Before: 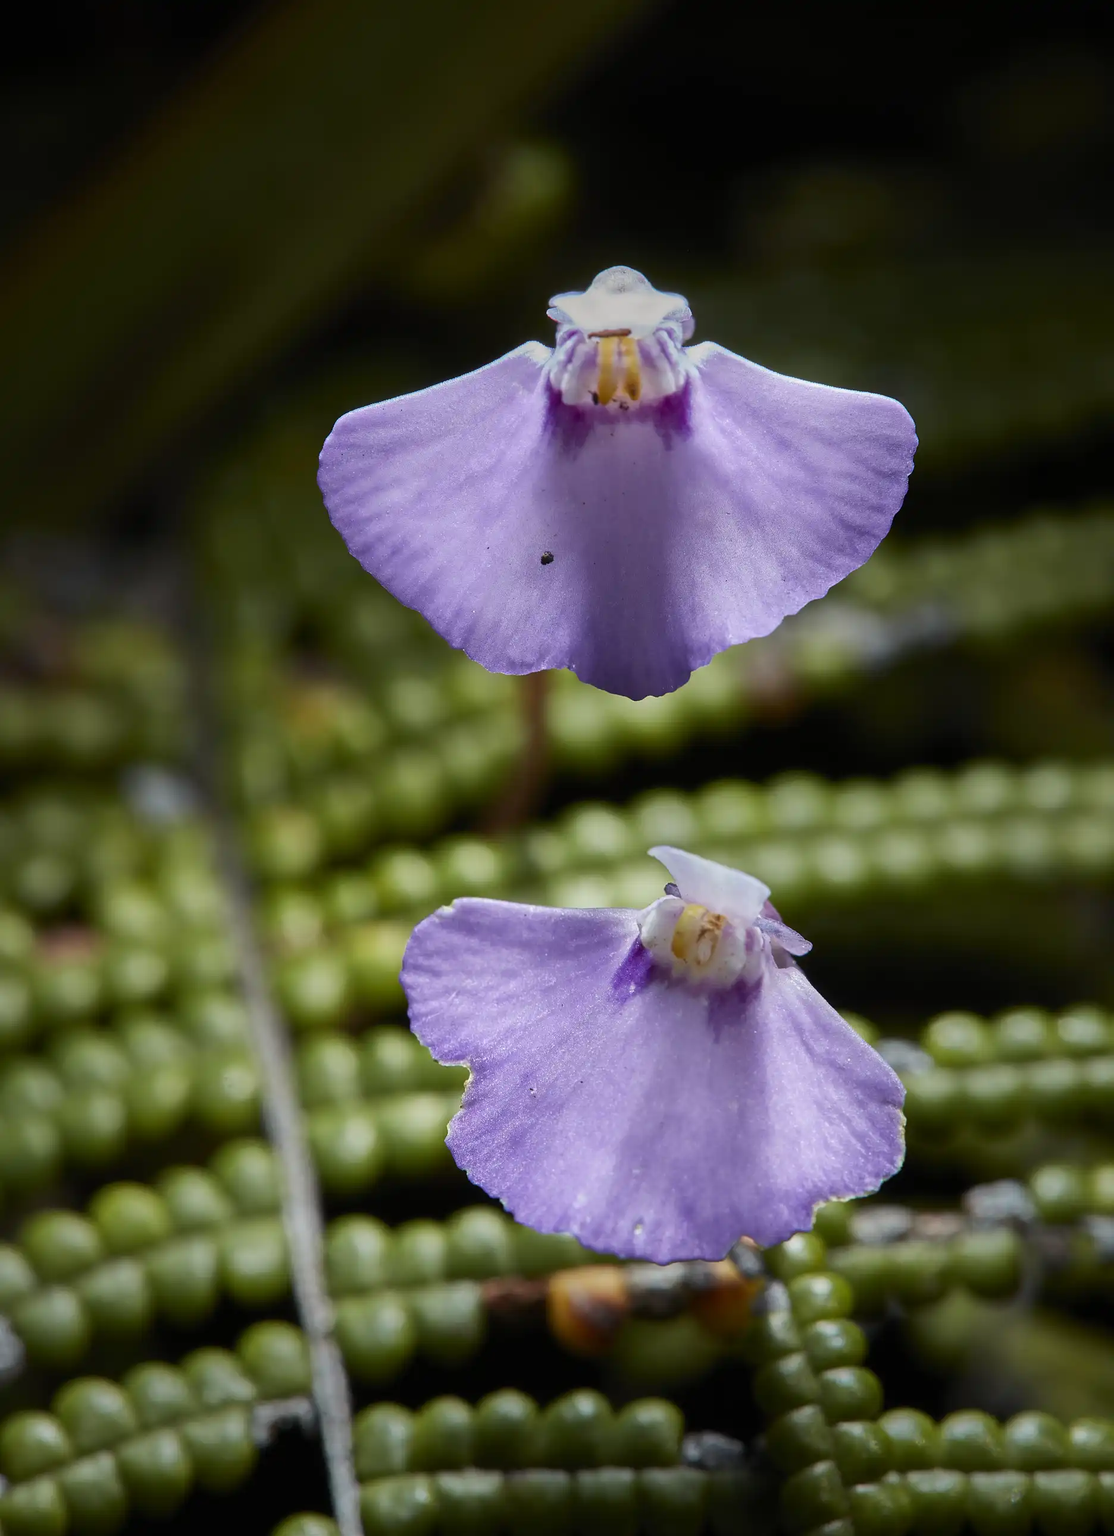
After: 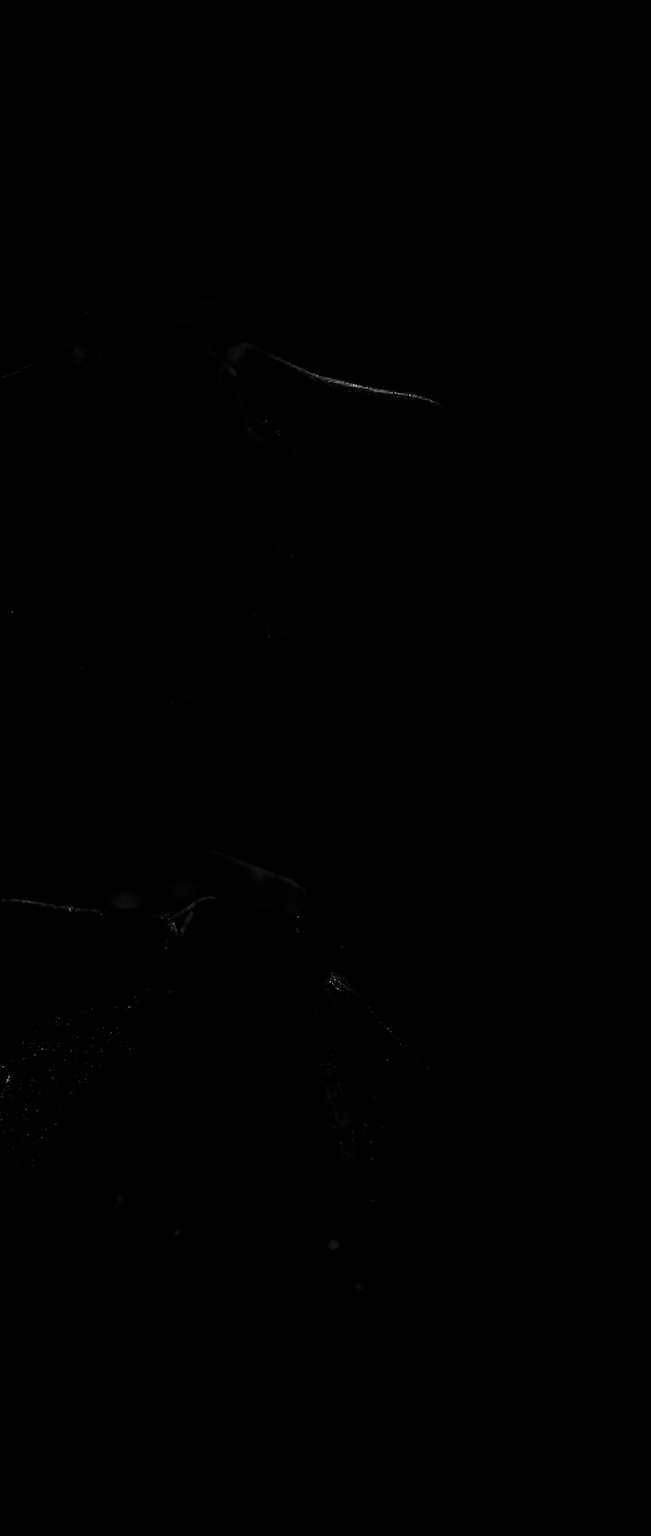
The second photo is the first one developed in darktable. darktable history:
levels: levels [0.721, 0.937, 0.997]
crop: left 41.478%
